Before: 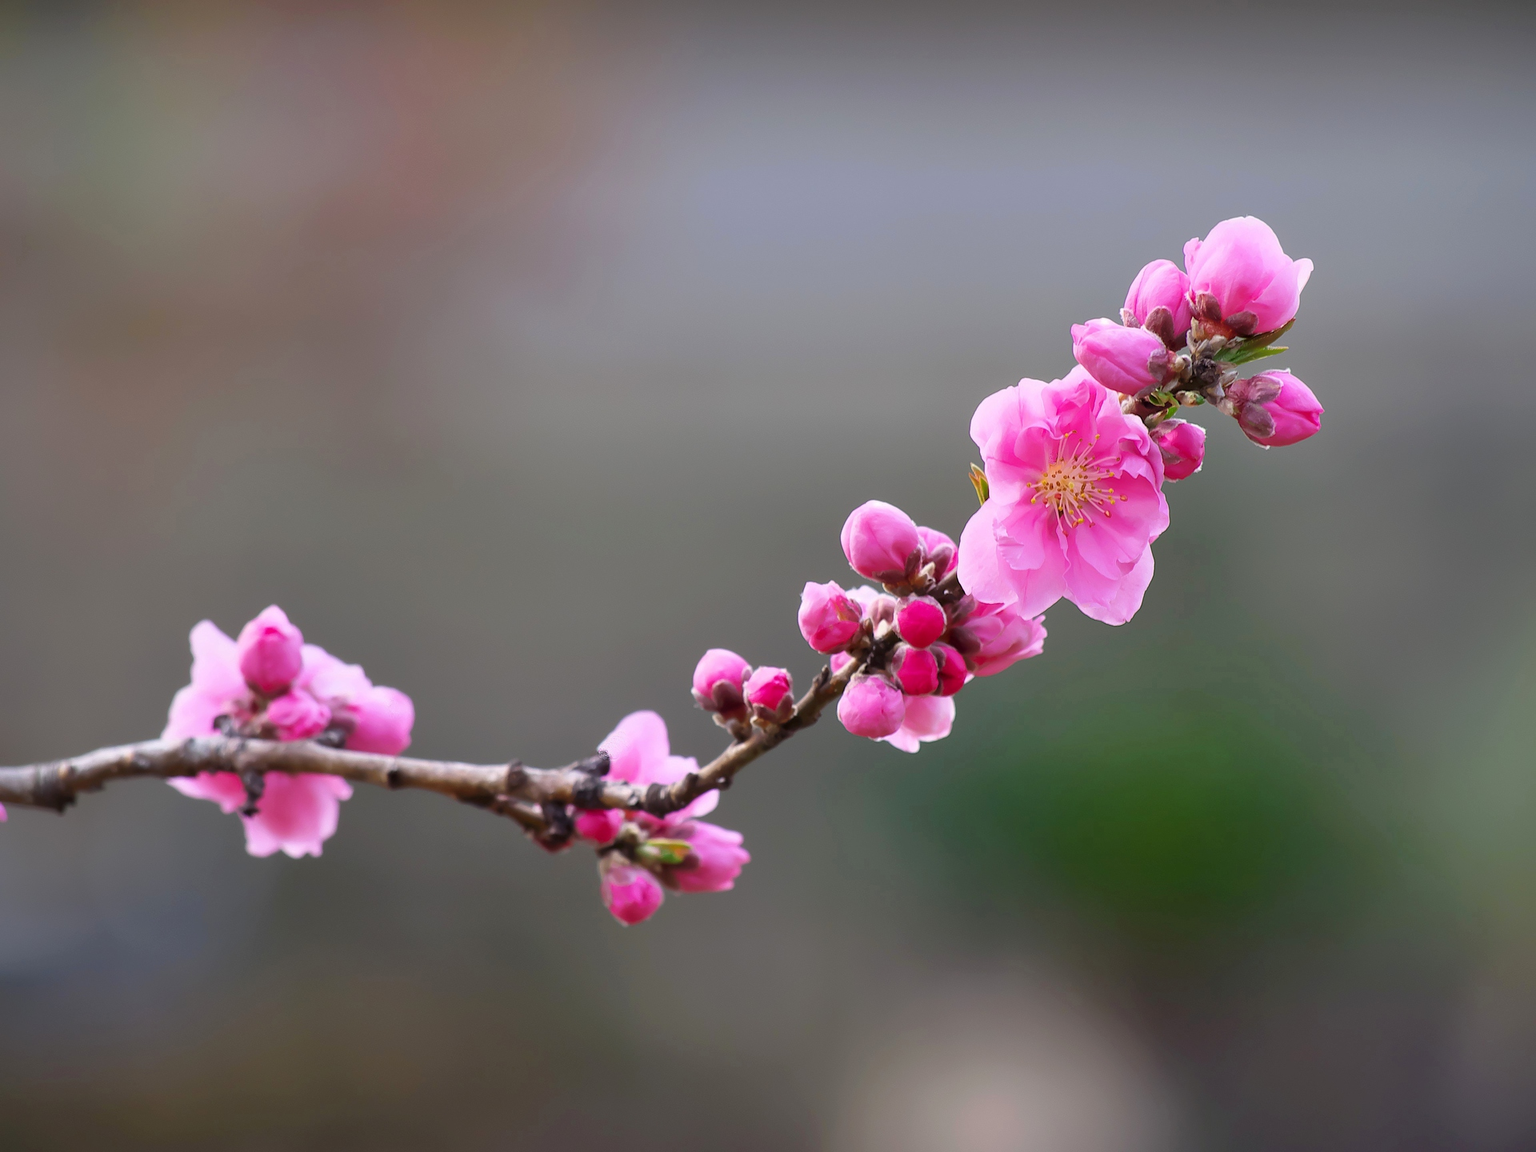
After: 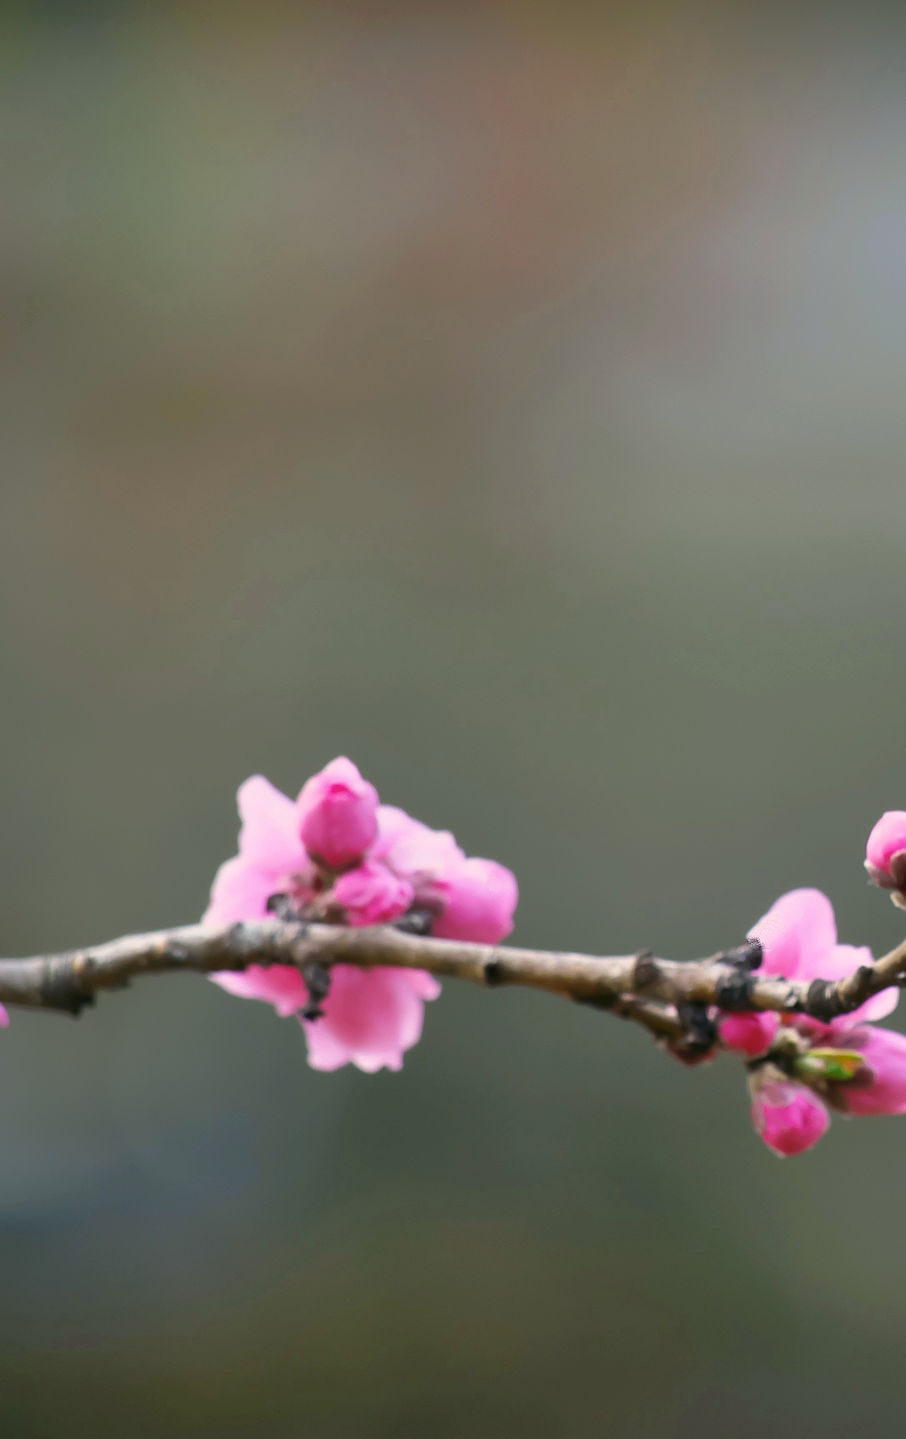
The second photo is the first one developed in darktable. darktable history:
color correction: highlights a* -0.551, highlights b* 9.17, shadows a* -8.7, shadows b* 1.47
crop and rotate: left 0.043%, top 0%, right 52.734%
